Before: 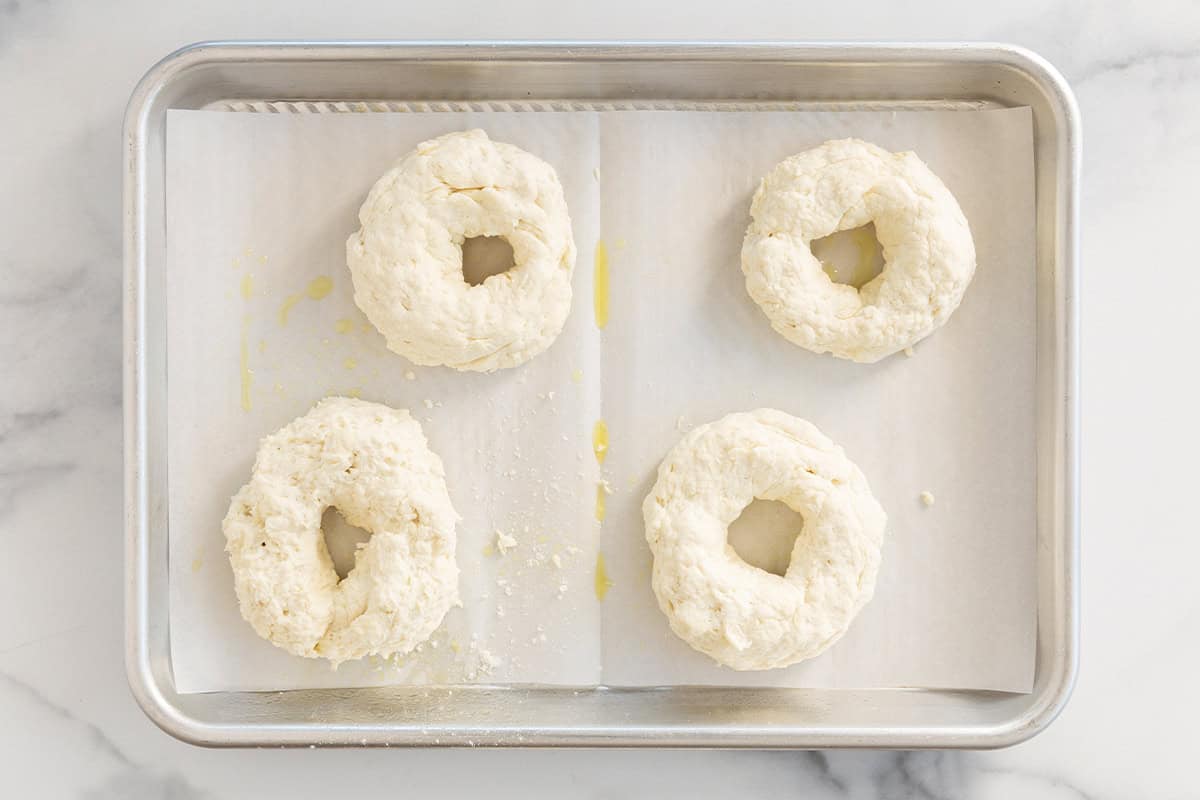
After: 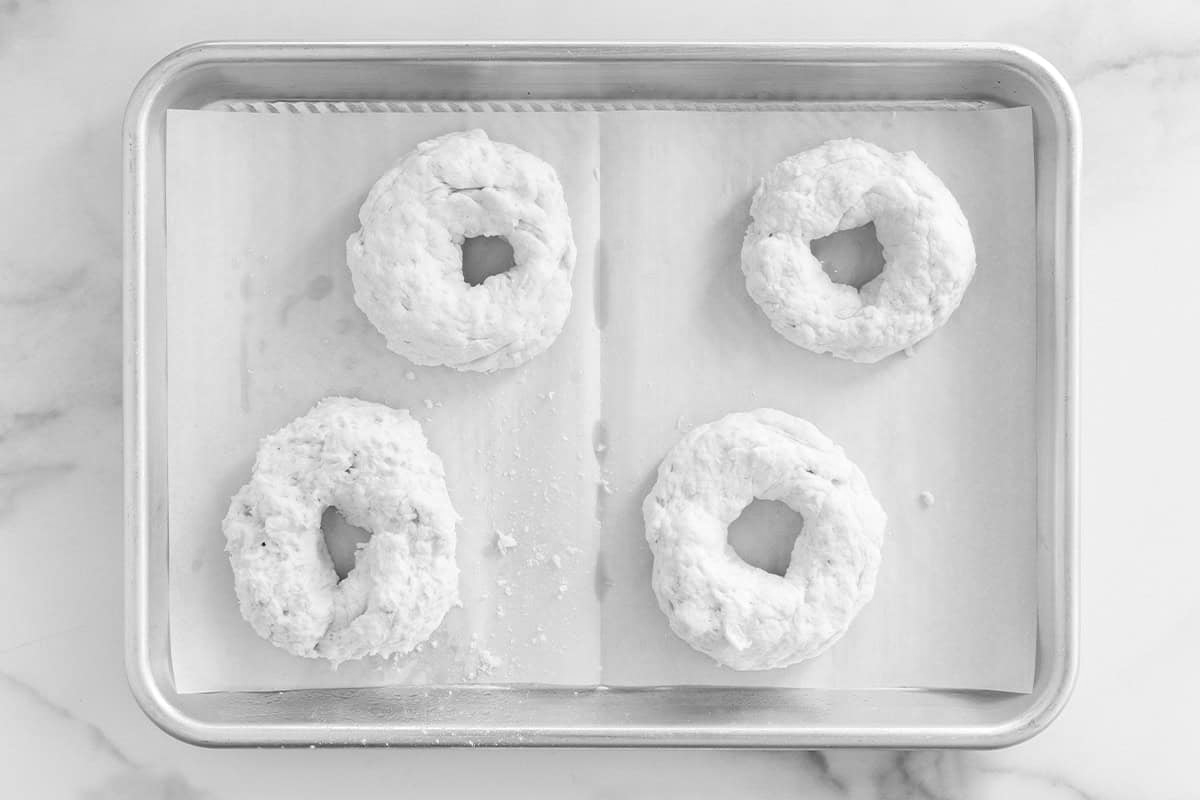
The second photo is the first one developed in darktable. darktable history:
color calibration: output gray [0.25, 0.35, 0.4, 0], x 0.383, y 0.372, temperature 3905.17 K
tone equalizer: on, module defaults
